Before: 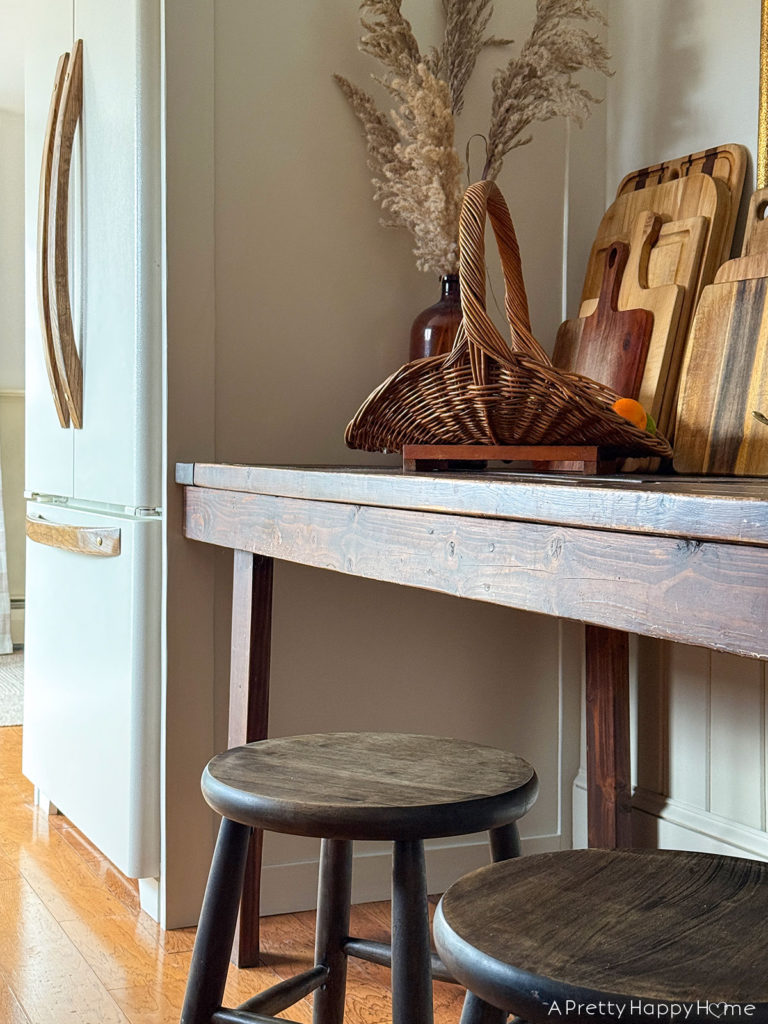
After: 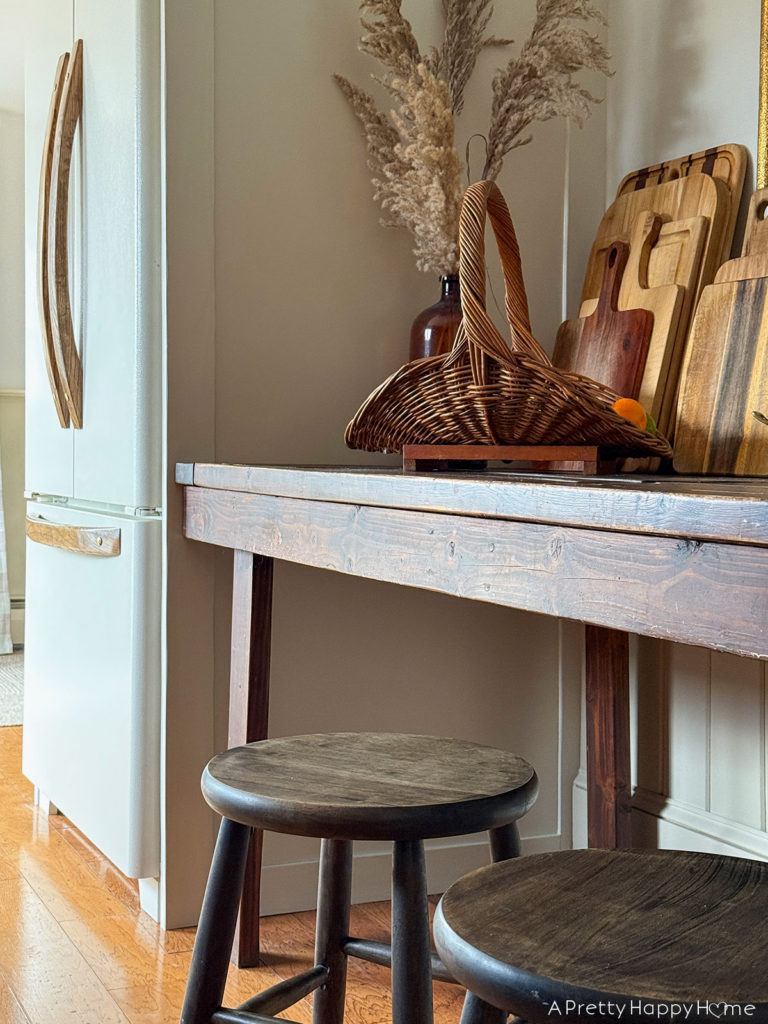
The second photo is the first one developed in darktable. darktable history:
base curve: preserve colors none
exposure: black level correction 0.001, compensate highlight preservation false
tone equalizer: -7 EV 0.18 EV, -6 EV 0.08 EV, -5 EV 0.11 EV, -4 EV 0.079 EV, -2 EV -0.025 EV, -1 EV -0.024 EV, +0 EV -0.08 EV
